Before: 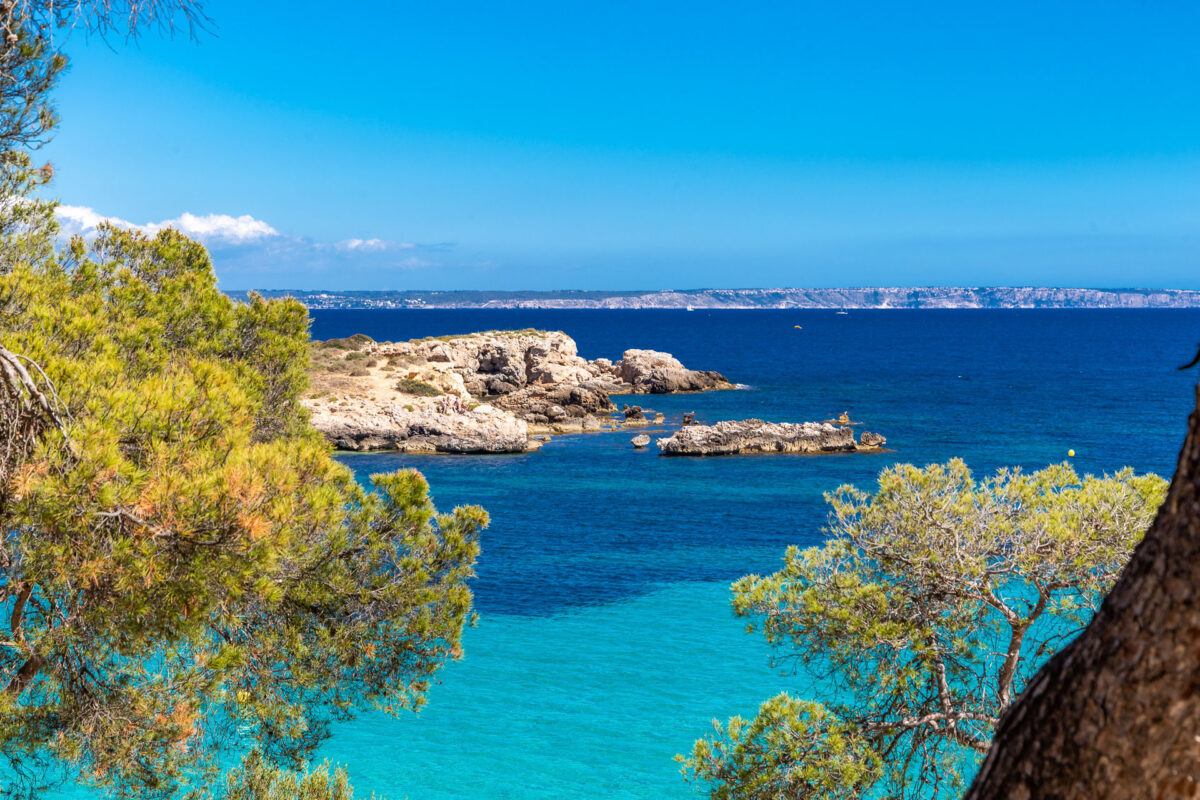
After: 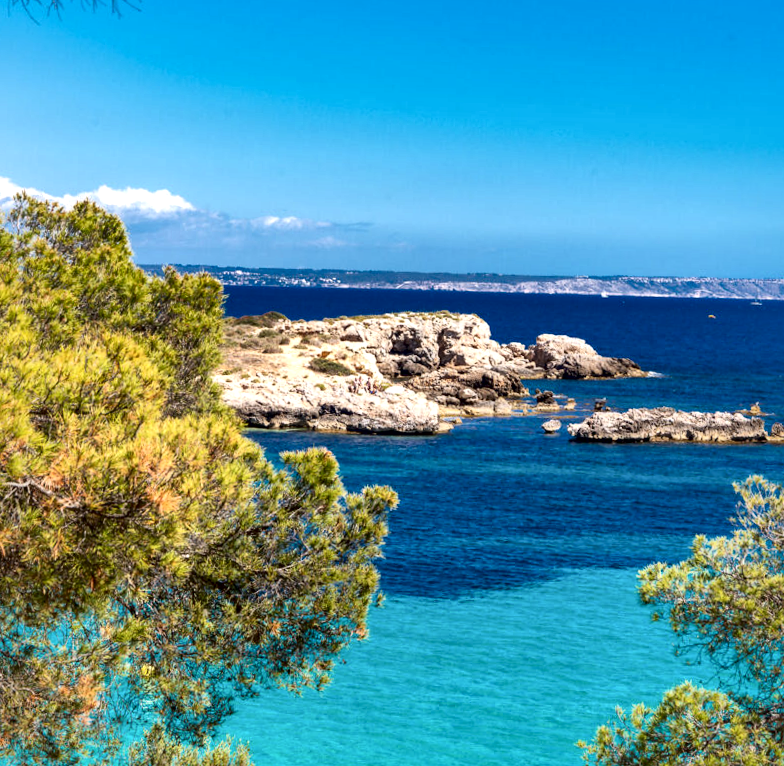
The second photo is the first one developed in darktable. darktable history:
local contrast: mode bilateral grid, contrast 70, coarseness 75, detail 180%, midtone range 0.2
rotate and perspective: rotation 1.57°, crop left 0.018, crop right 0.982, crop top 0.039, crop bottom 0.961
crop and rotate: left 6.617%, right 26.717%
